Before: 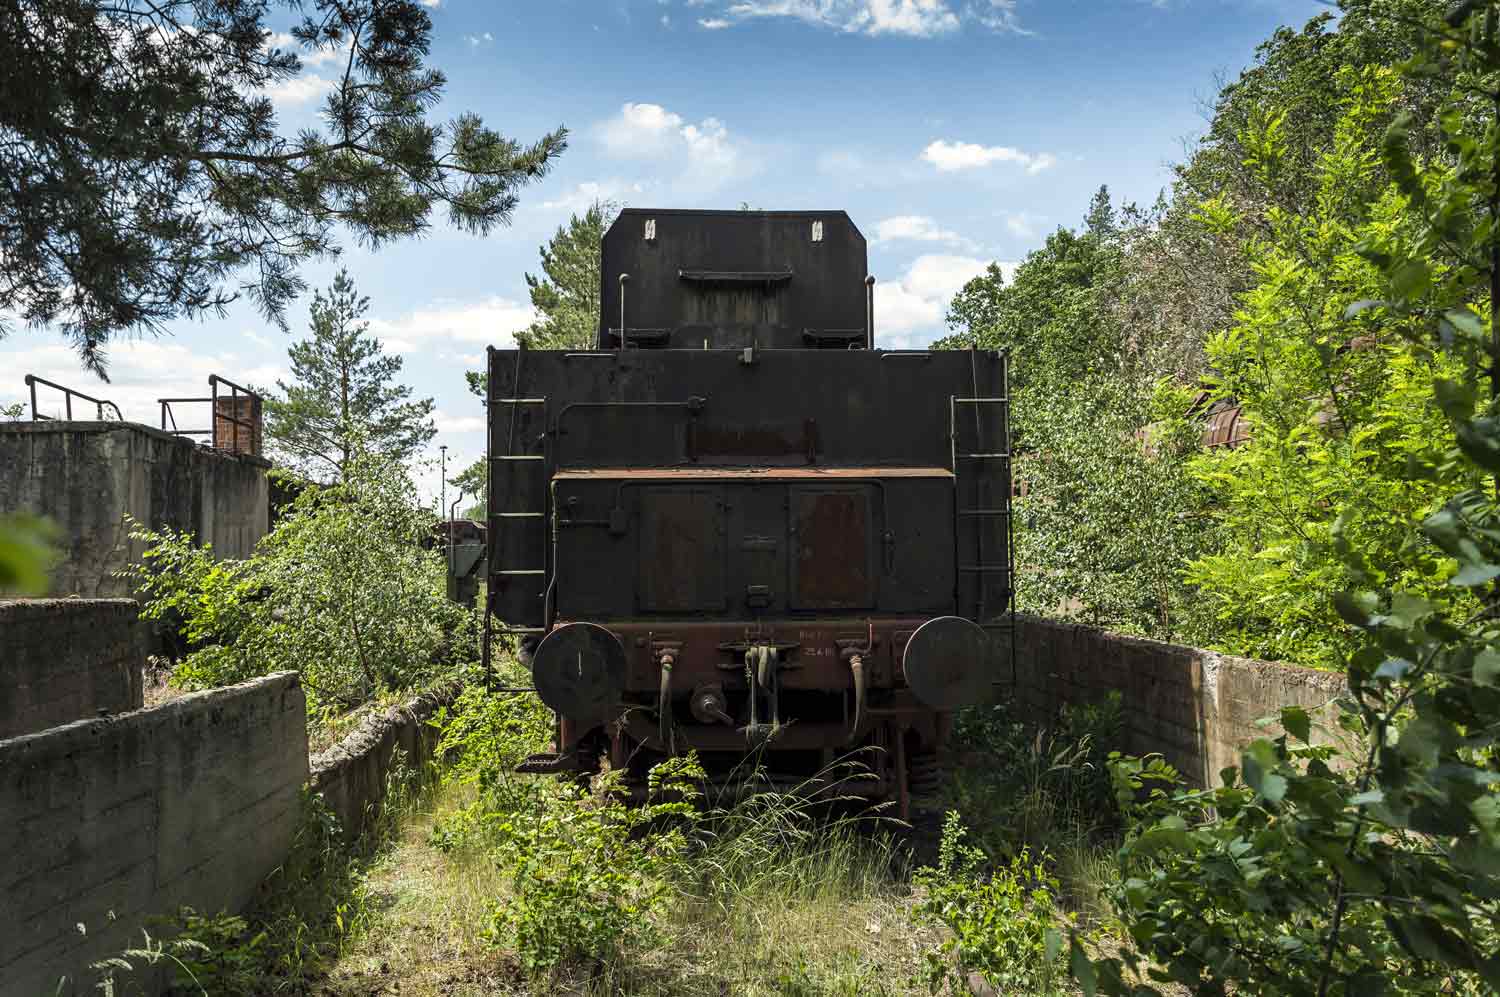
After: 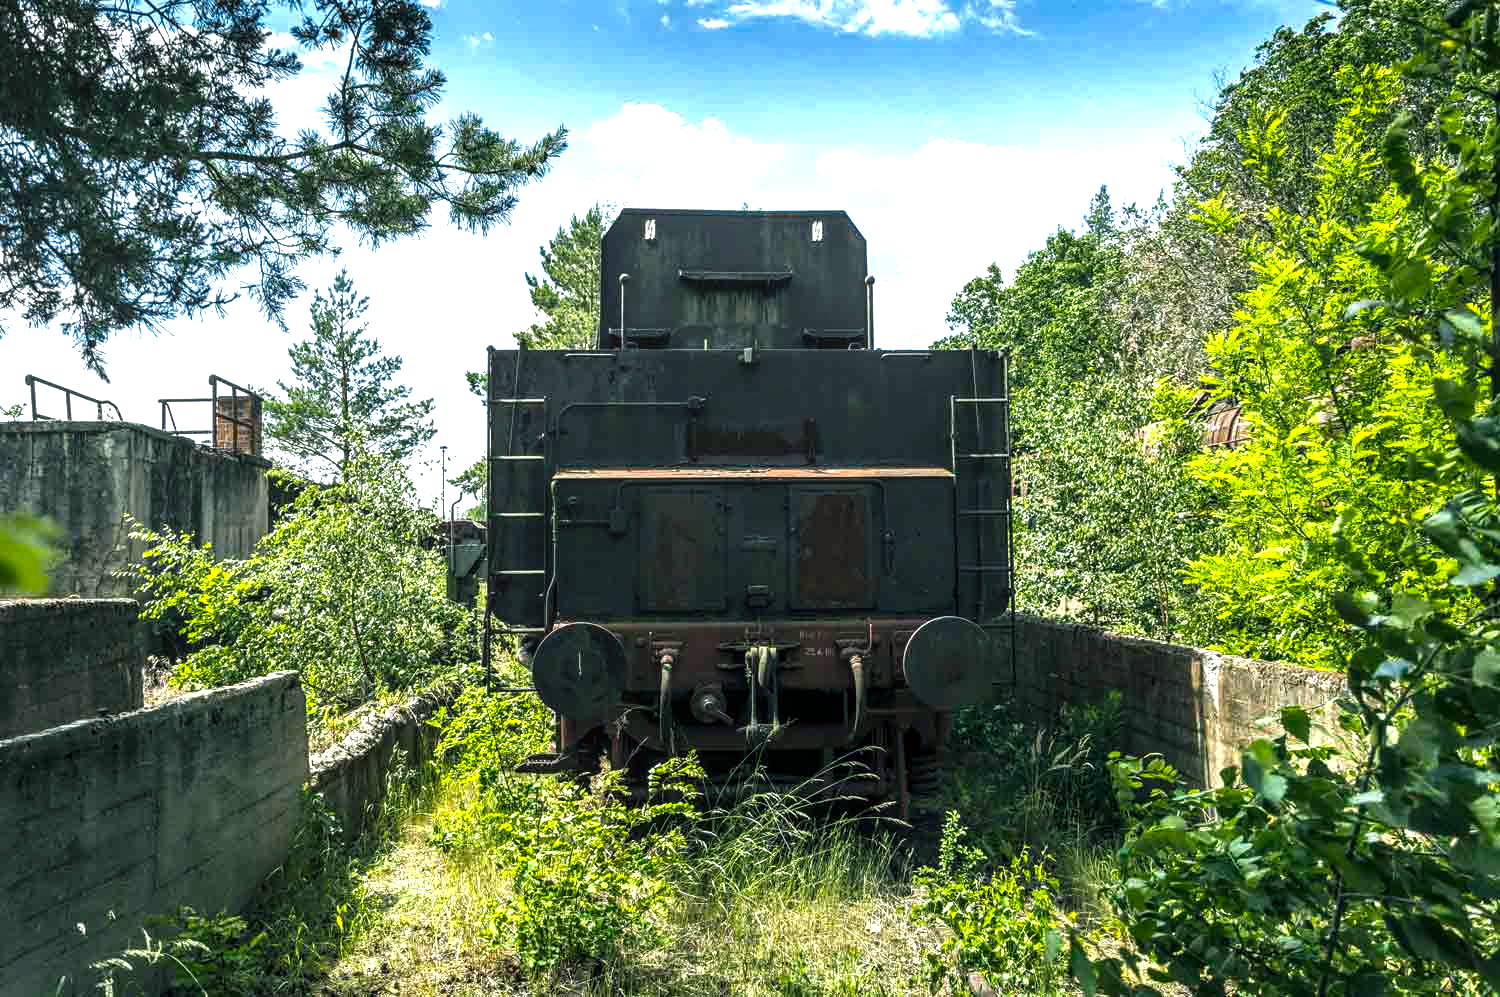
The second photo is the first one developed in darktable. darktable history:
color balance rgb: shadows lift › chroma 2.051%, shadows lift › hue 187.83°, power › luminance -7.952%, power › chroma 1.081%, power › hue 217.39°, linear chroma grading › global chroma 14.747%, perceptual saturation grading › global saturation 0.932%, perceptual saturation grading › mid-tones 11.312%, perceptual brilliance grading › global brilliance 11.658%, perceptual brilliance grading › highlights 14.772%
exposure: exposure 0.207 EV, compensate exposure bias true, compensate highlight preservation false
local contrast: on, module defaults
